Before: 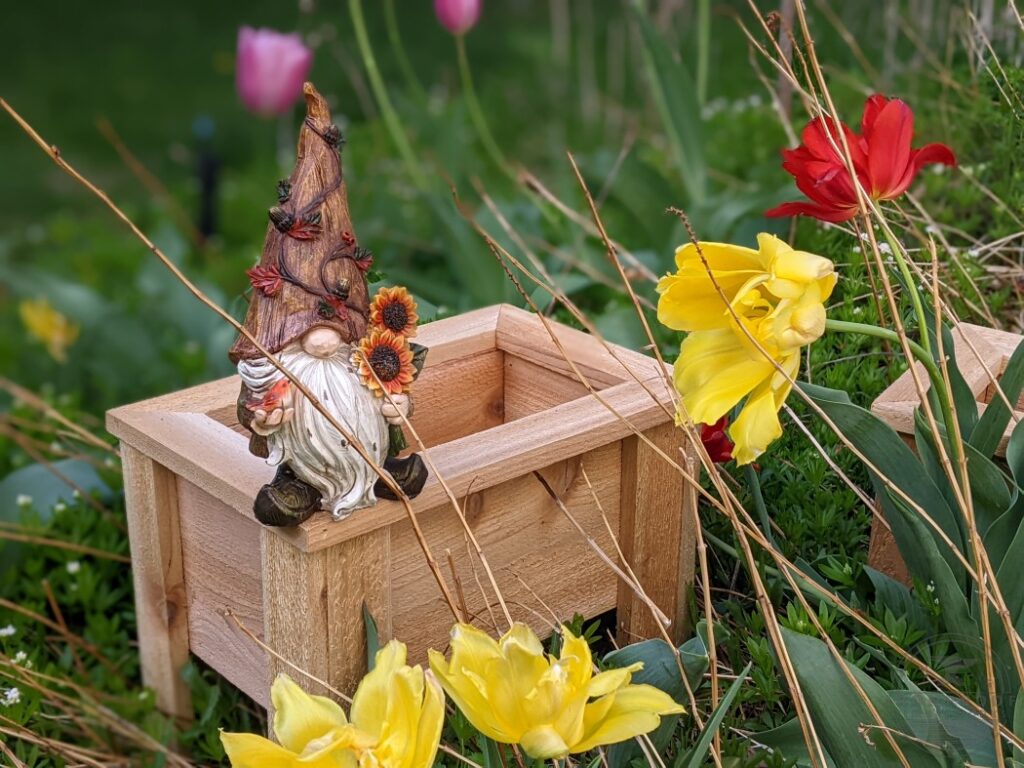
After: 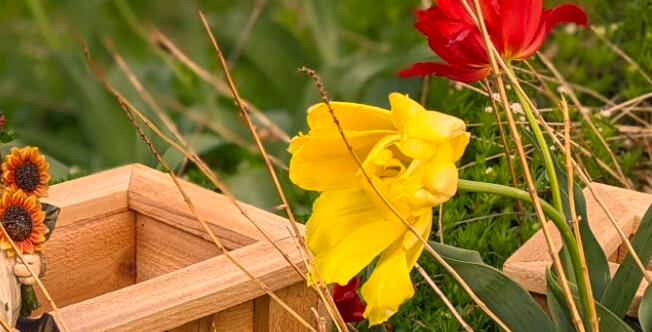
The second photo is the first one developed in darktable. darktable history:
crop: left 36.005%, top 18.293%, right 0.31%, bottom 38.444%
tone curve: curves: ch0 [(0, 0) (0.003, 0.003) (0.011, 0.012) (0.025, 0.026) (0.044, 0.046) (0.069, 0.072) (0.1, 0.104) (0.136, 0.141) (0.177, 0.185) (0.224, 0.234) (0.277, 0.289) (0.335, 0.349) (0.399, 0.415) (0.468, 0.488) (0.543, 0.566) (0.623, 0.649) (0.709, 0.739) (0.801, 0.834) (0.898, 0.923) (1, 1)], preserve colors none
color correction: highlights a* 15, highlights b* 31.55
